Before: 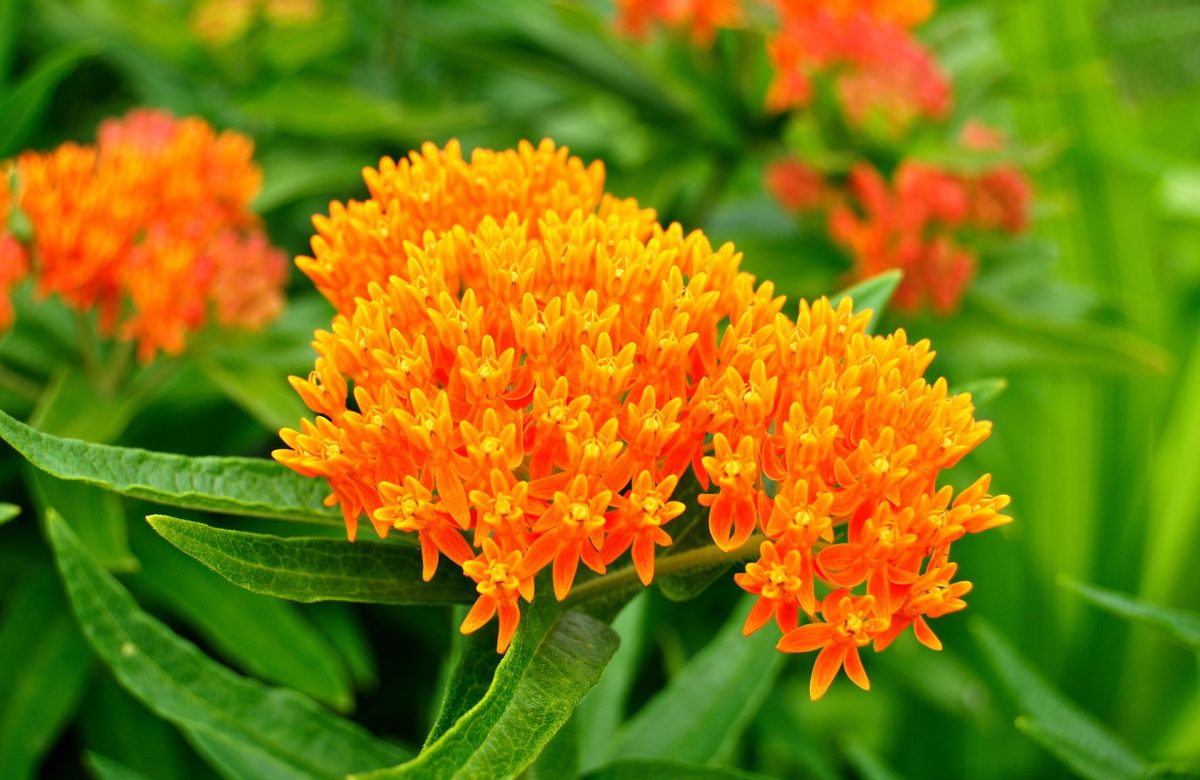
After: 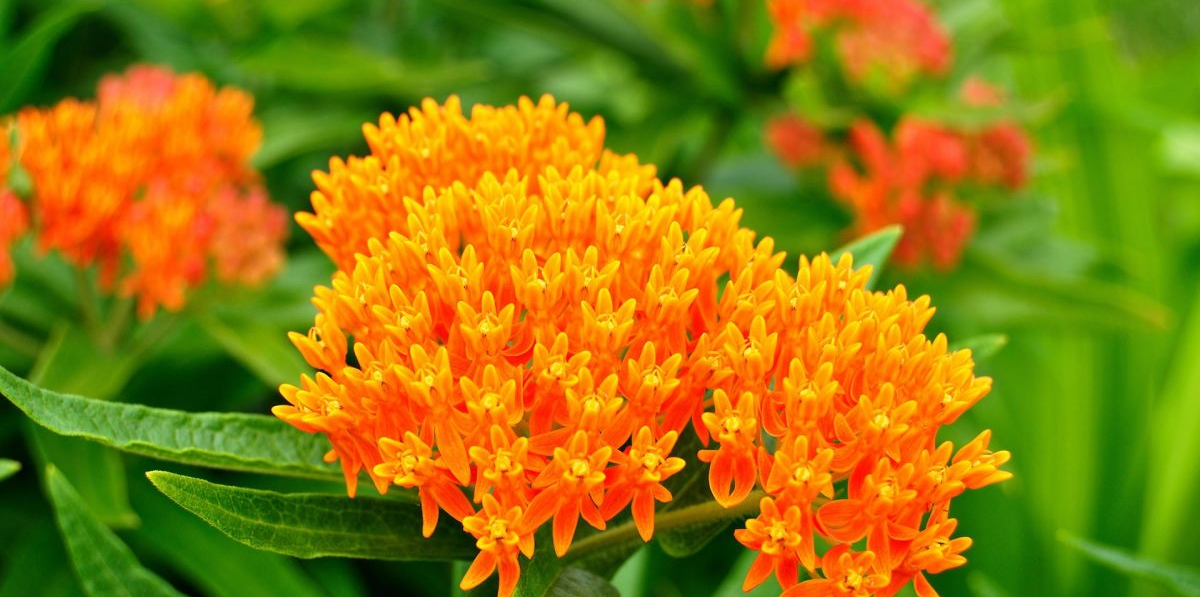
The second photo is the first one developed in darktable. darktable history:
crop: top 5.642%, bottom 17.719%
